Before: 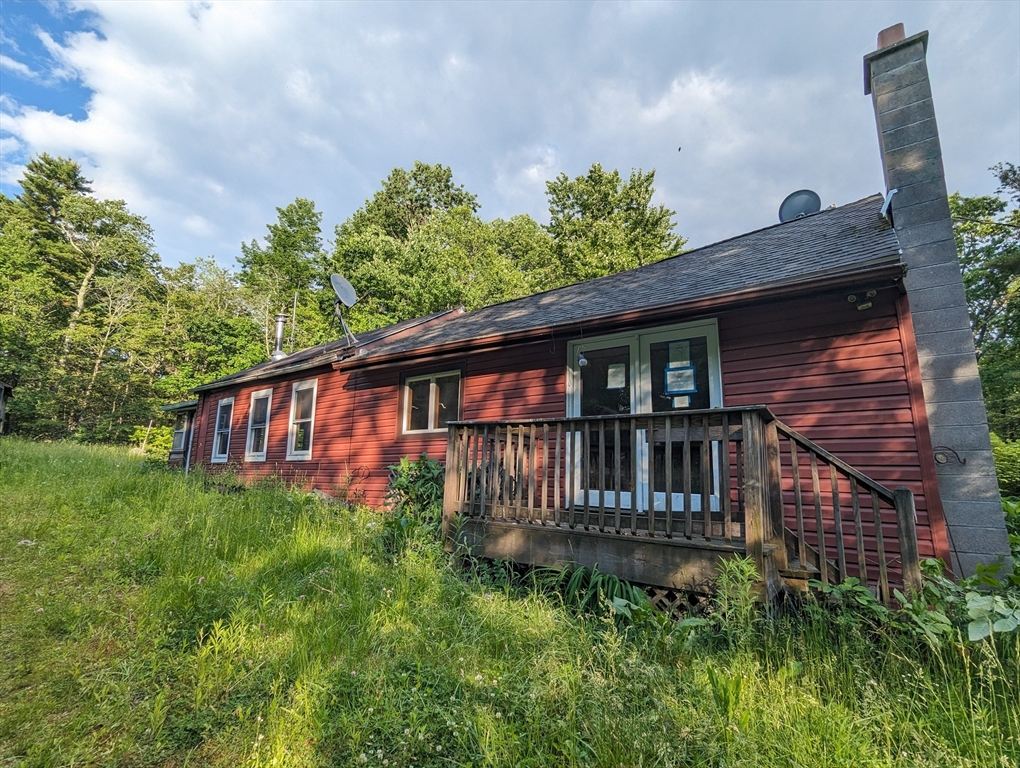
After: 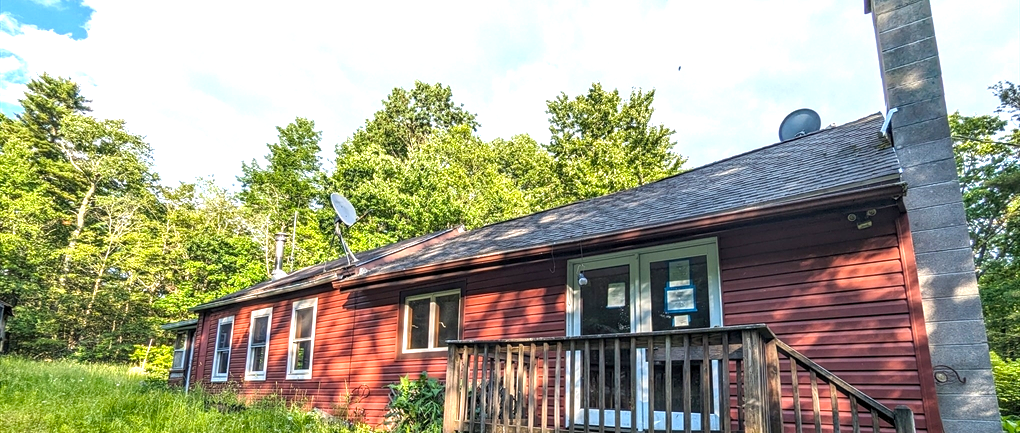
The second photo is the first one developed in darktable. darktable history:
color balance rgb: perceptual saturation grading › global saturation -2.047%, perceptual saturation grading › highlights -8.174%, perceptual saturation grading › mid-tones 8.633%, perceptual saturation grading › shadows 3.587%, perceptual brilliance grading › global brilliance 30.291%, global vibrance 20%
crop and rotate: top 10.6%, bottom 32.938%
local contrast: on, module defaults
